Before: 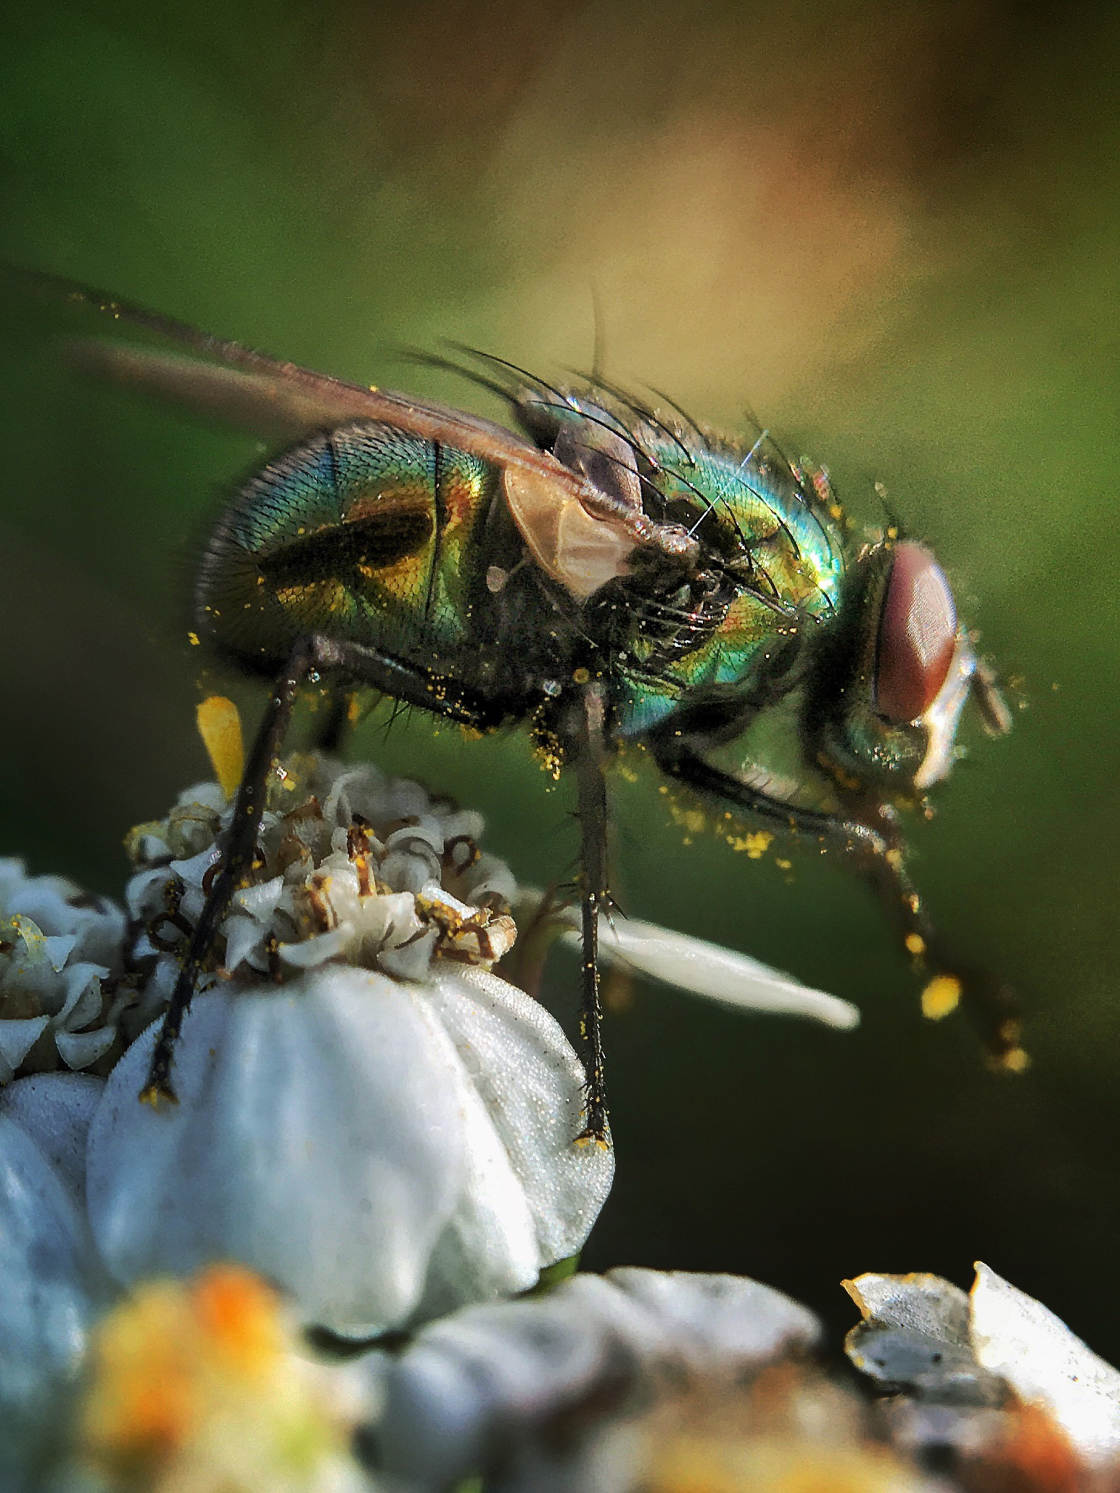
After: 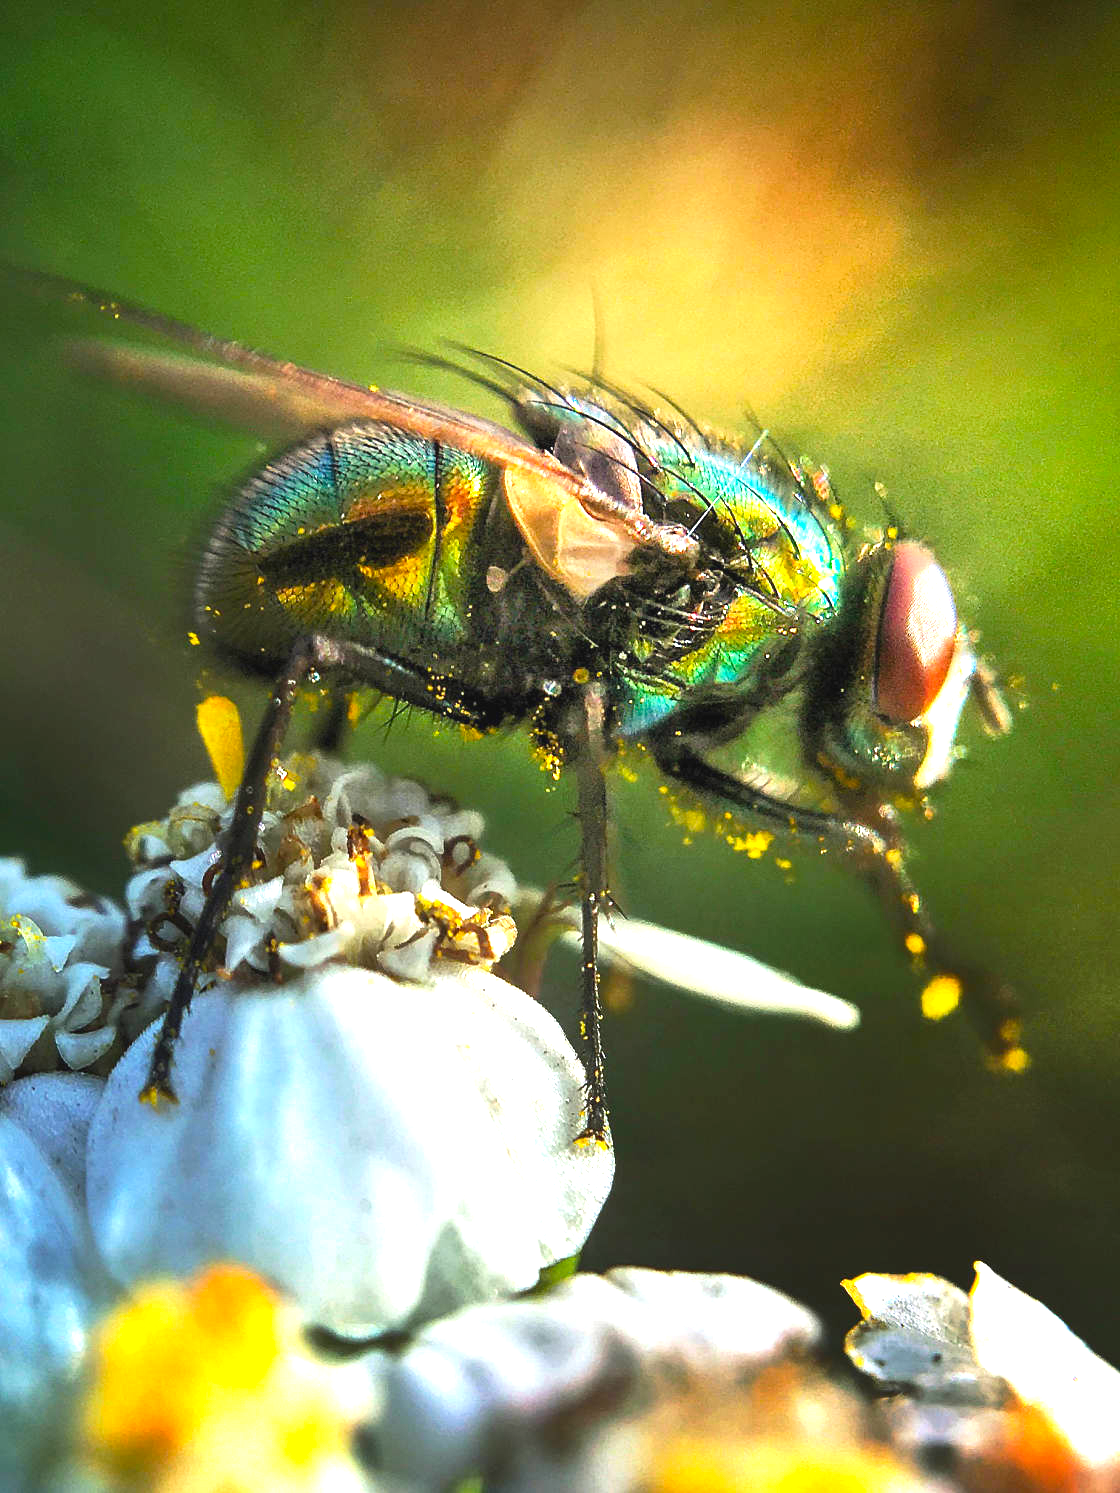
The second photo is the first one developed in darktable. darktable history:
exposure: black level correction -0.002, exposure 1.35 EV, compensate highlight preservation false
color balance rgb: perceptual saturation grading › global saturation 25%, global vibrance 20%
